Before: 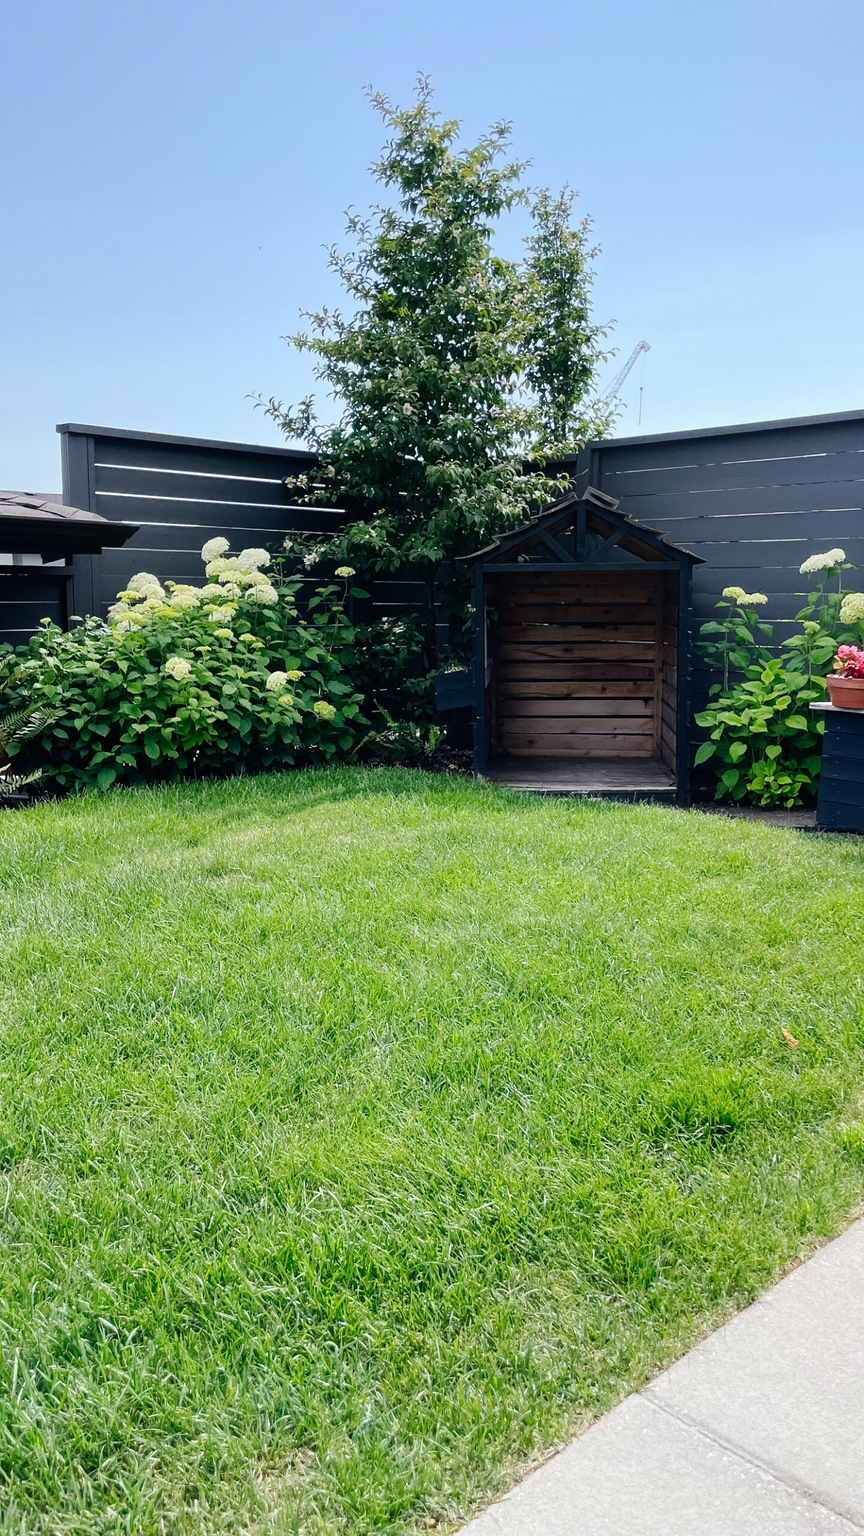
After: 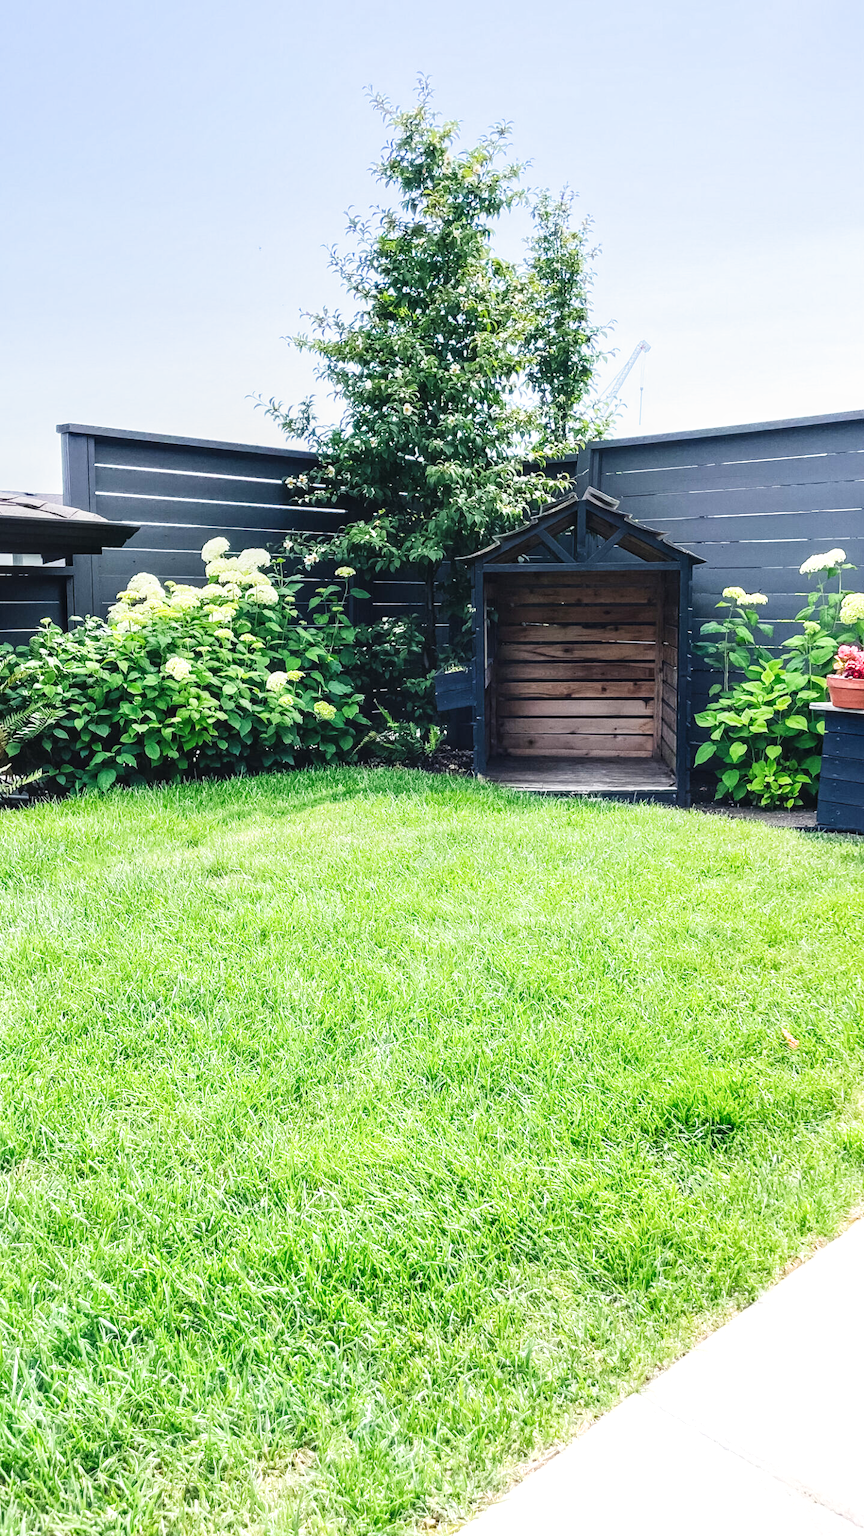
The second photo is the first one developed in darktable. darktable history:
exposure: black level correction -0.001, exposure 1.34 EV, compensate highlight preservation false
filmic rgb: black relative exposure -14.13 EV, white relative exposure 3.39 EV, hardness 7.95, contrast 0.986
local contrast: on, module defaults
